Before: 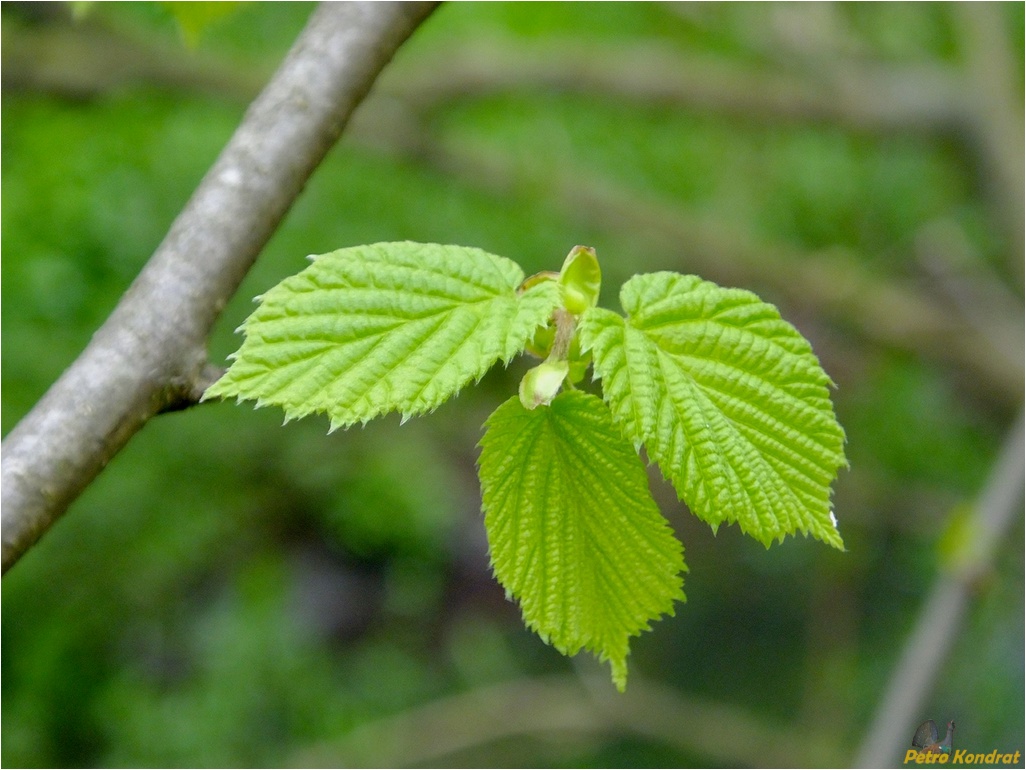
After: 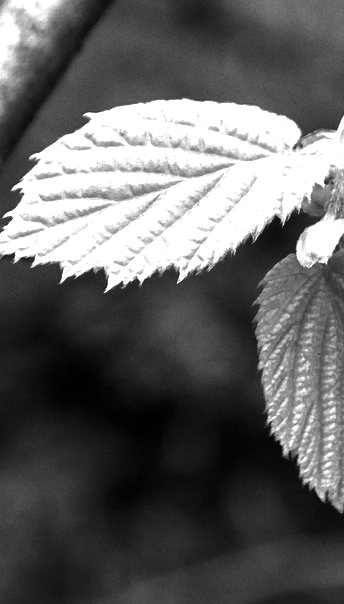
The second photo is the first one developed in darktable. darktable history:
white balance: red 0.925, blue 1.046
crop and rotate: left 21.77%, top 18.528%, right 44.676%, bottom 2.997%
exposure: black level correction 0.001, exposure 1 EV, compensate highlight preservation false
contrast brightness saturation: contrast 0.02, brightness -1, saturation -1
